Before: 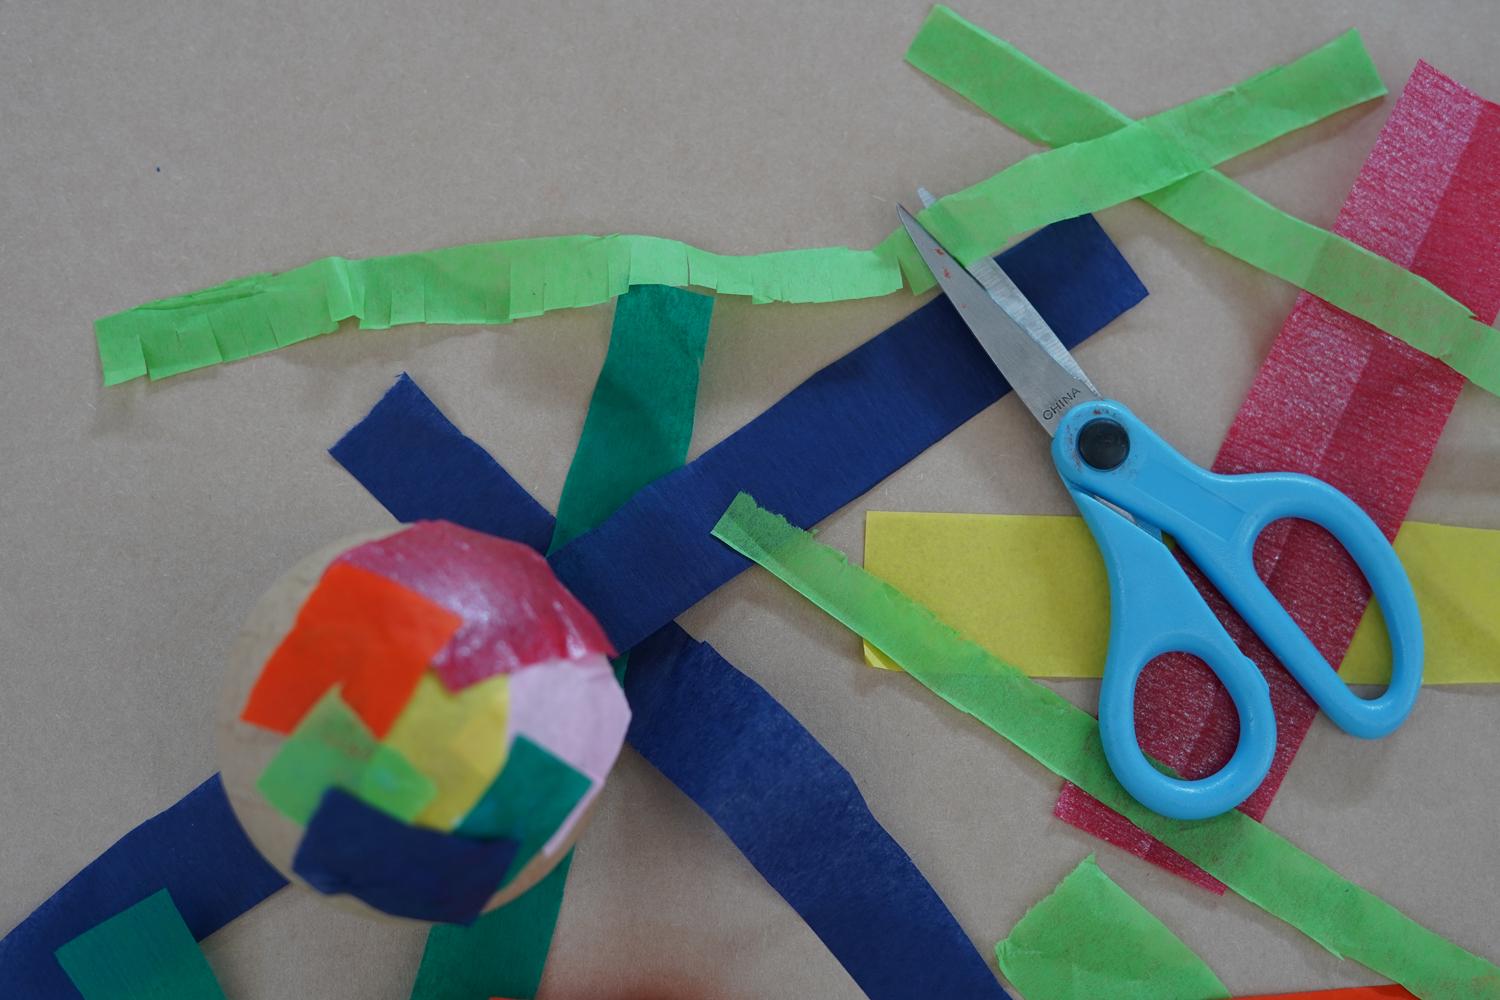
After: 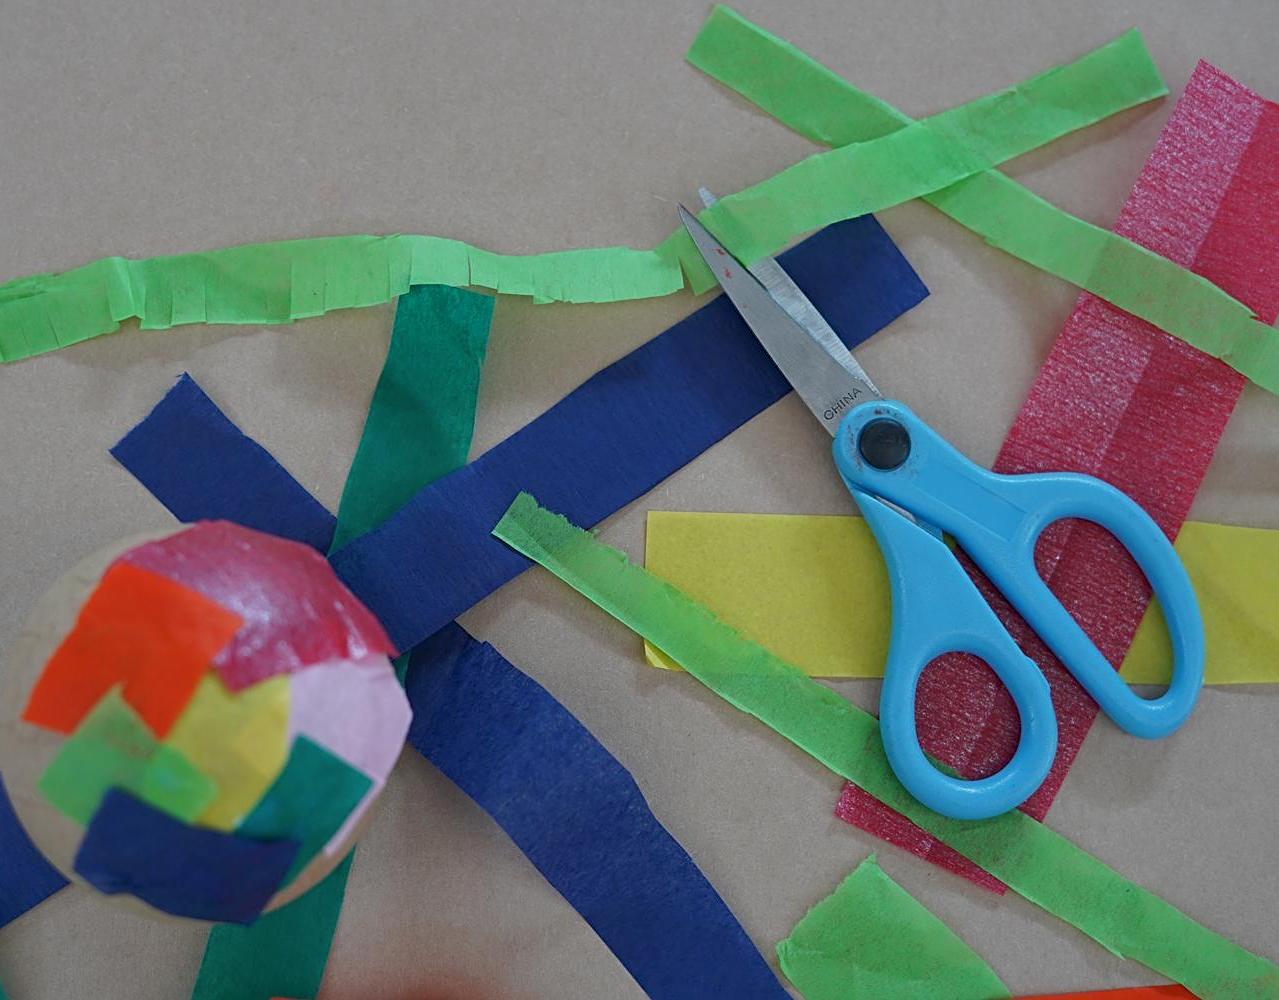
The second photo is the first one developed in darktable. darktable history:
crop and rotate: left 14.709%
sharpen: radius 2.515, amount 0.331
shadows and highlights: on, module defaults
